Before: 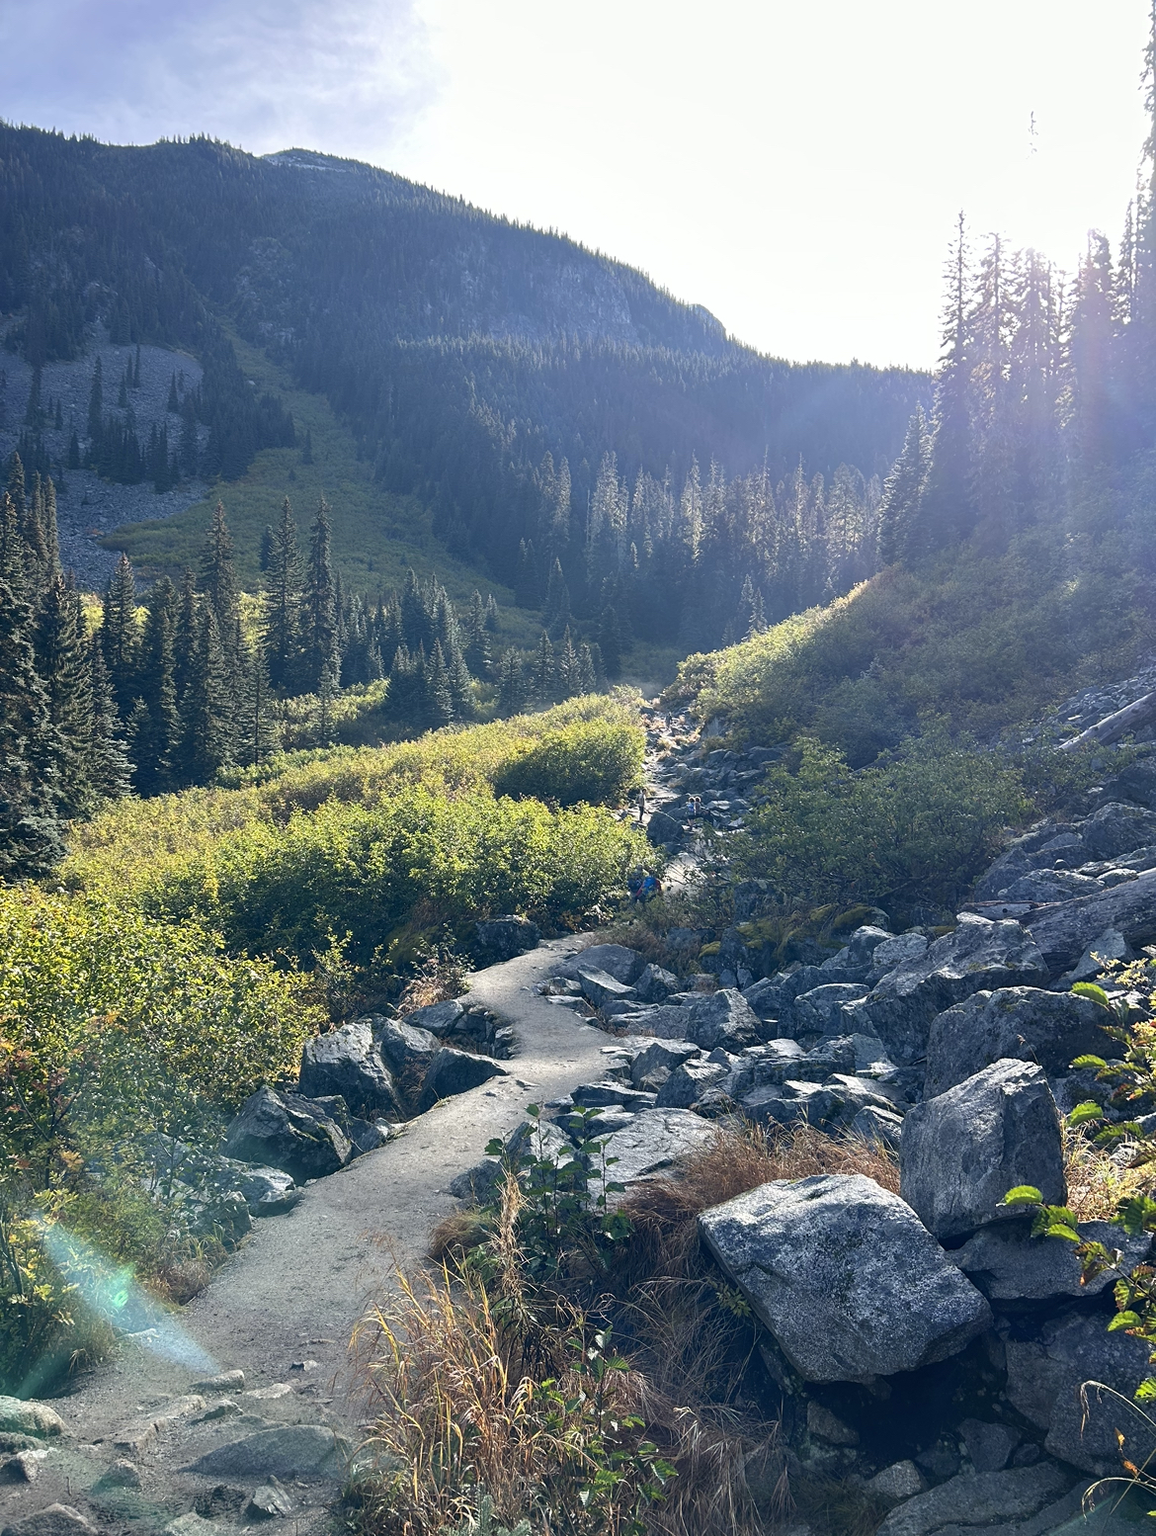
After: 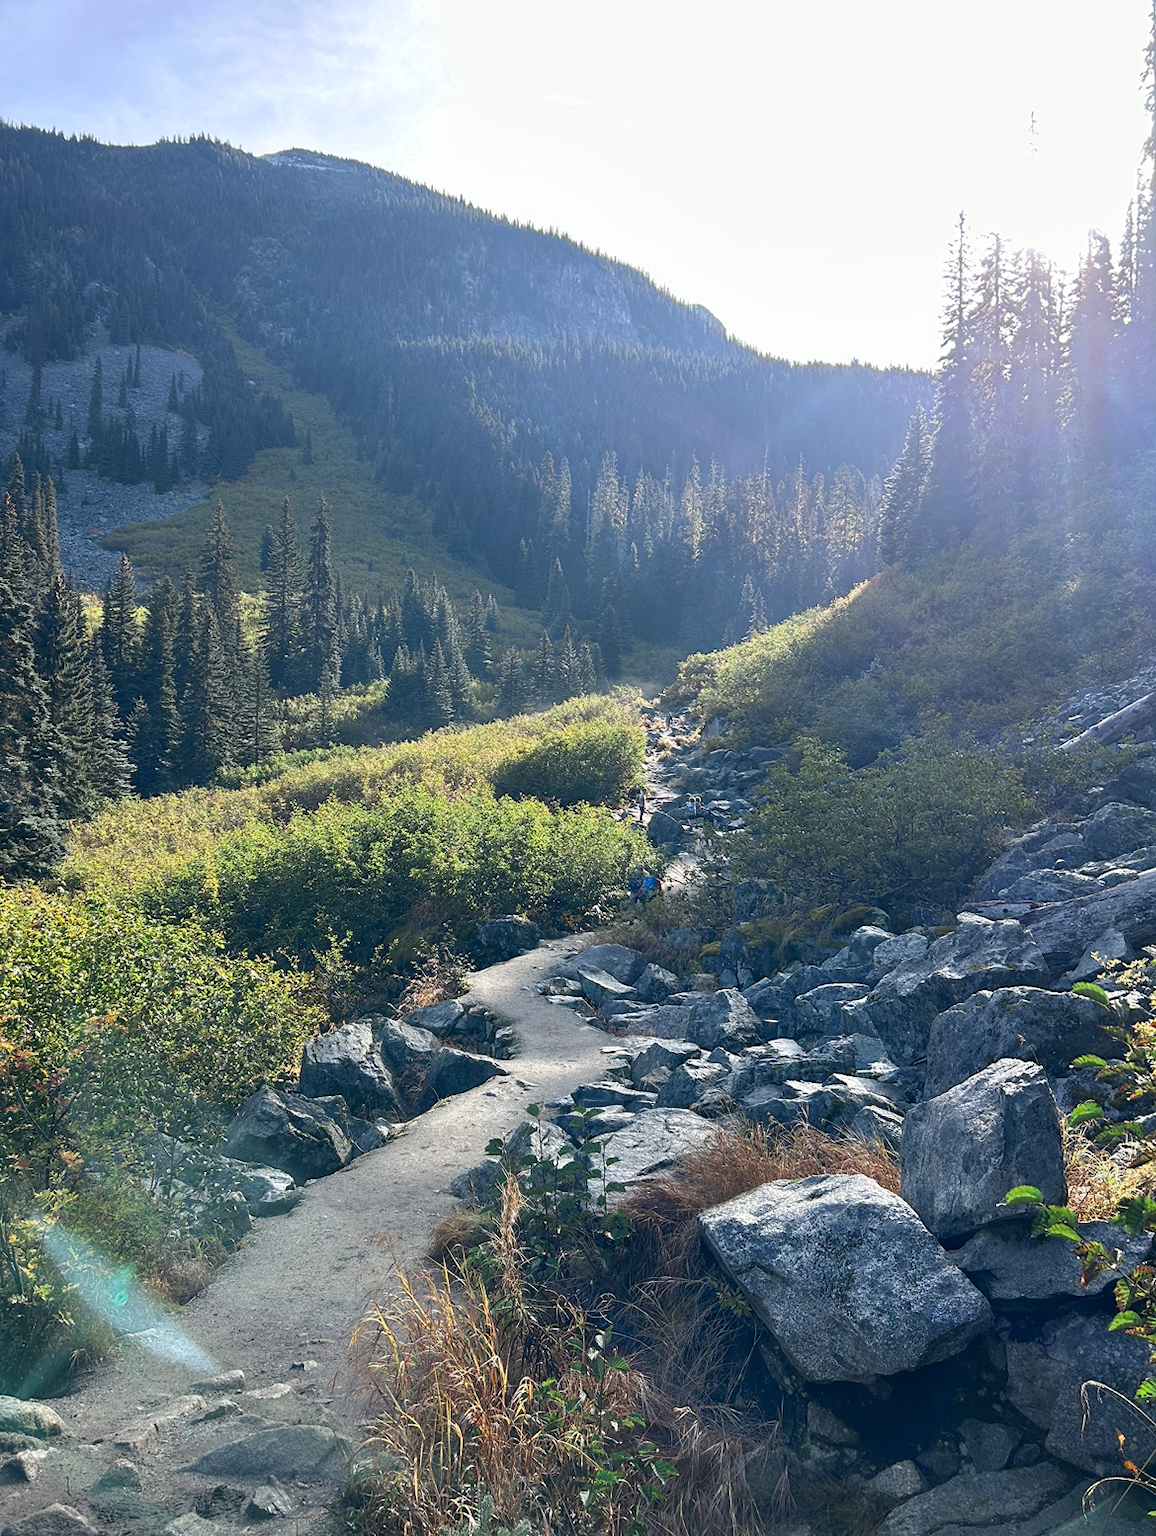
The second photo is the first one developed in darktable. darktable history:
color zones: curves: ch0 [(0, 0.5) (0.125, 0.4) (0.25, 0.5) (0.375, 0.4) (0.5, 0.4) (0.625, 0.6) (0.75, 0.6) (0.875, 0.5)]; ch1 [(0, 0.4) (0.125, 0.5) (0.25, 0.4) (0.375, 0.4) (0.5, 0.4) (0.625, 0.4) (0.75, 0.5) (0.875, 0.4)]; ch2 [(0, 0.6) (0.125, 0.5) (0.25, 0.5) (0.375, 0.6) (0.5, 0.6) (0.625, 0.5) (0.75, 0.5) (0.875, 0.5)]
